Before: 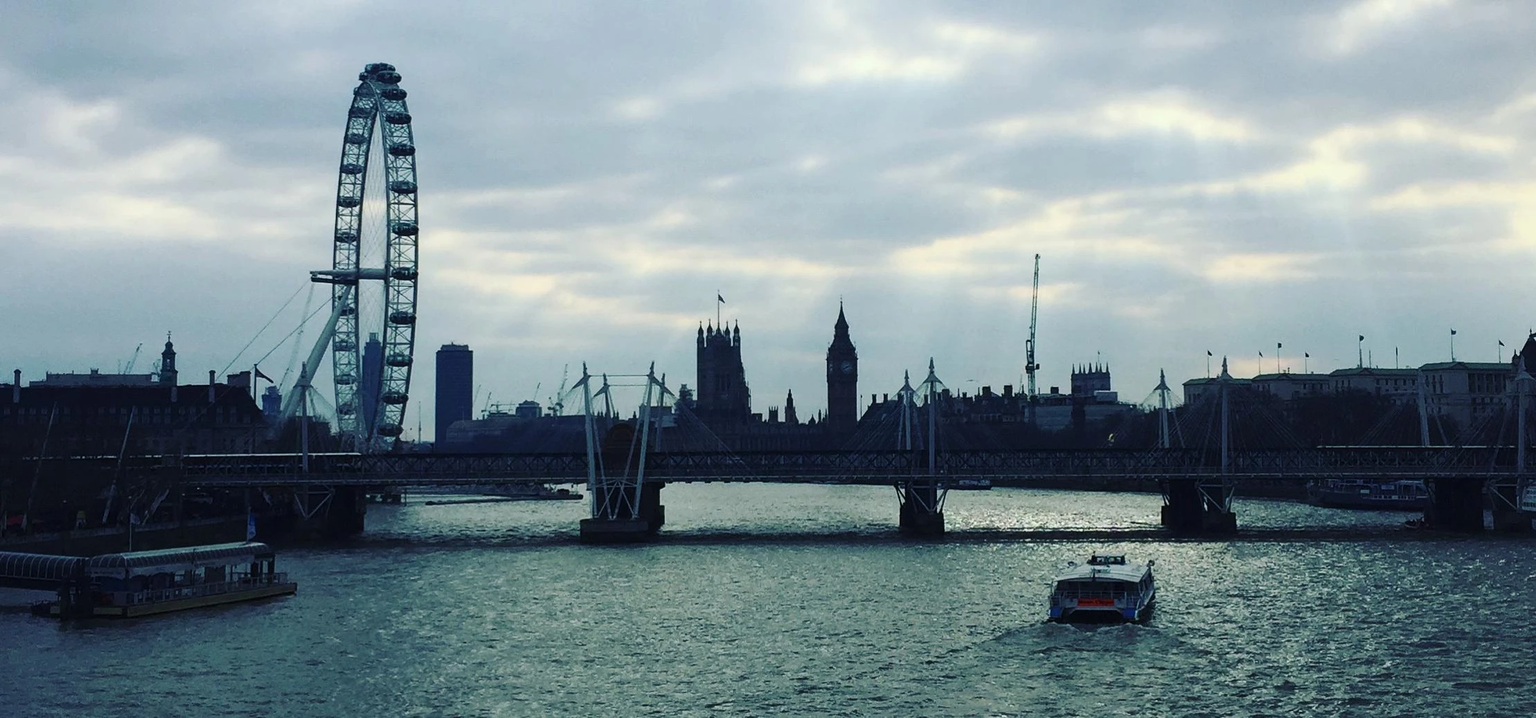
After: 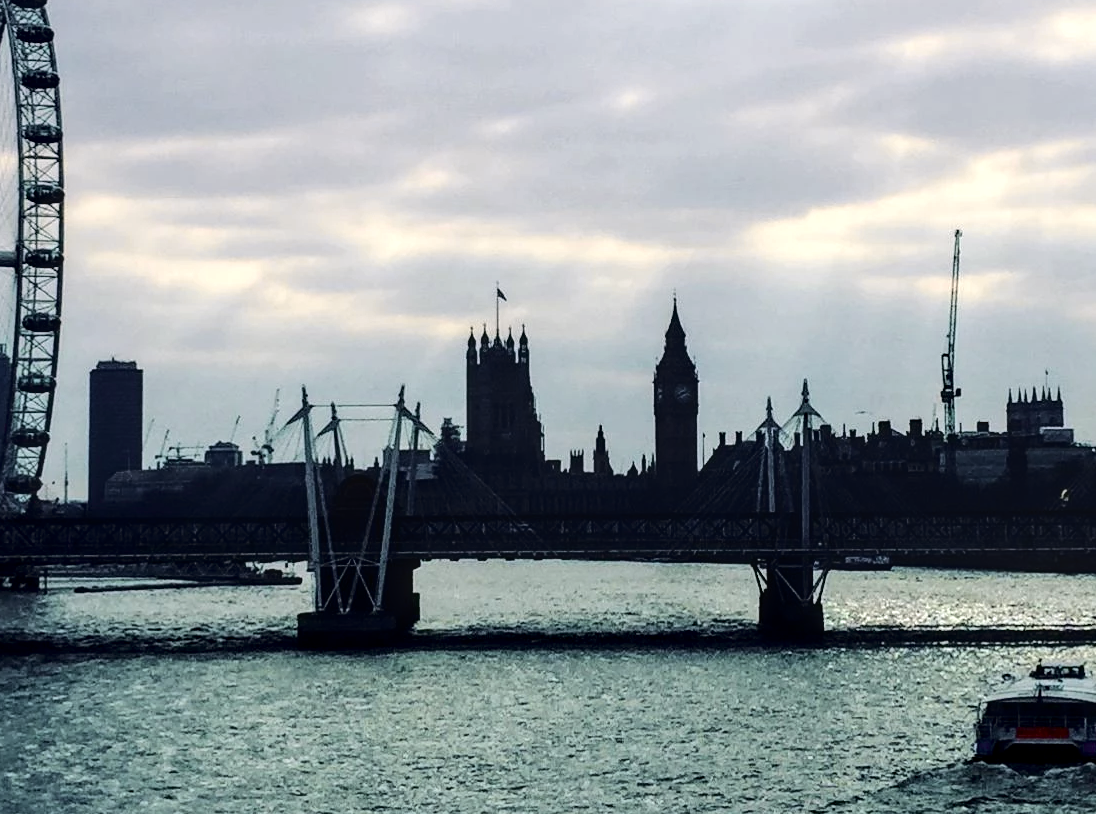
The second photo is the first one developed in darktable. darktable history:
local contrast: detail 130%
graduated density: density 0.38 EV, hardness 21%, rotation -6.11°, saturation 32%
tone curve: curves: ch0 [(0.003, 0) (0.066, 0.017) (0.163, 0.09) (0.264, 0.238) (0.395, 0.421) (0.517, 0.575) (0.633, 0.687) (0.791, 0.814) (1, 1)]; ch1 [(0, 0) (0.149, 0.17) (0.327, 0.339) (0.39, 0.403) (0.456, 0.463) (0.501, 0.502) (0.512, 0.507) (0.53, 0.533) (0.575, 0.592) (0.671, 0.655) (0.729, 0.679) (1, 1)]; ch2 [(0, 0) (0.337, 0.382) (0.464, 0.47) (0.501, 0.502) (0.527, 0.532) (0.563, 0.555) (0.615, 0.61) (0.663, 0.68) (1, 1)], color space Lab, independent channels, preserve colors none
tone equalizer: -8 EV -0.417 EV, -7 EV -0.389 EV, -6 EV -0.333 EV, -5 EV -0.222 EV, -3 EV 0.222 EV, -2 EV 0.333 EV, -1 EV 0.389 EV, +0 EV 0.417 EV, edges refinement/feathering 500, mask exposure compensation -1.57 EV, preserve details no
crop and rotate: angle 0.02°, left 24.353%, top 13.219%, right 26.156%, bottom 8.224%
